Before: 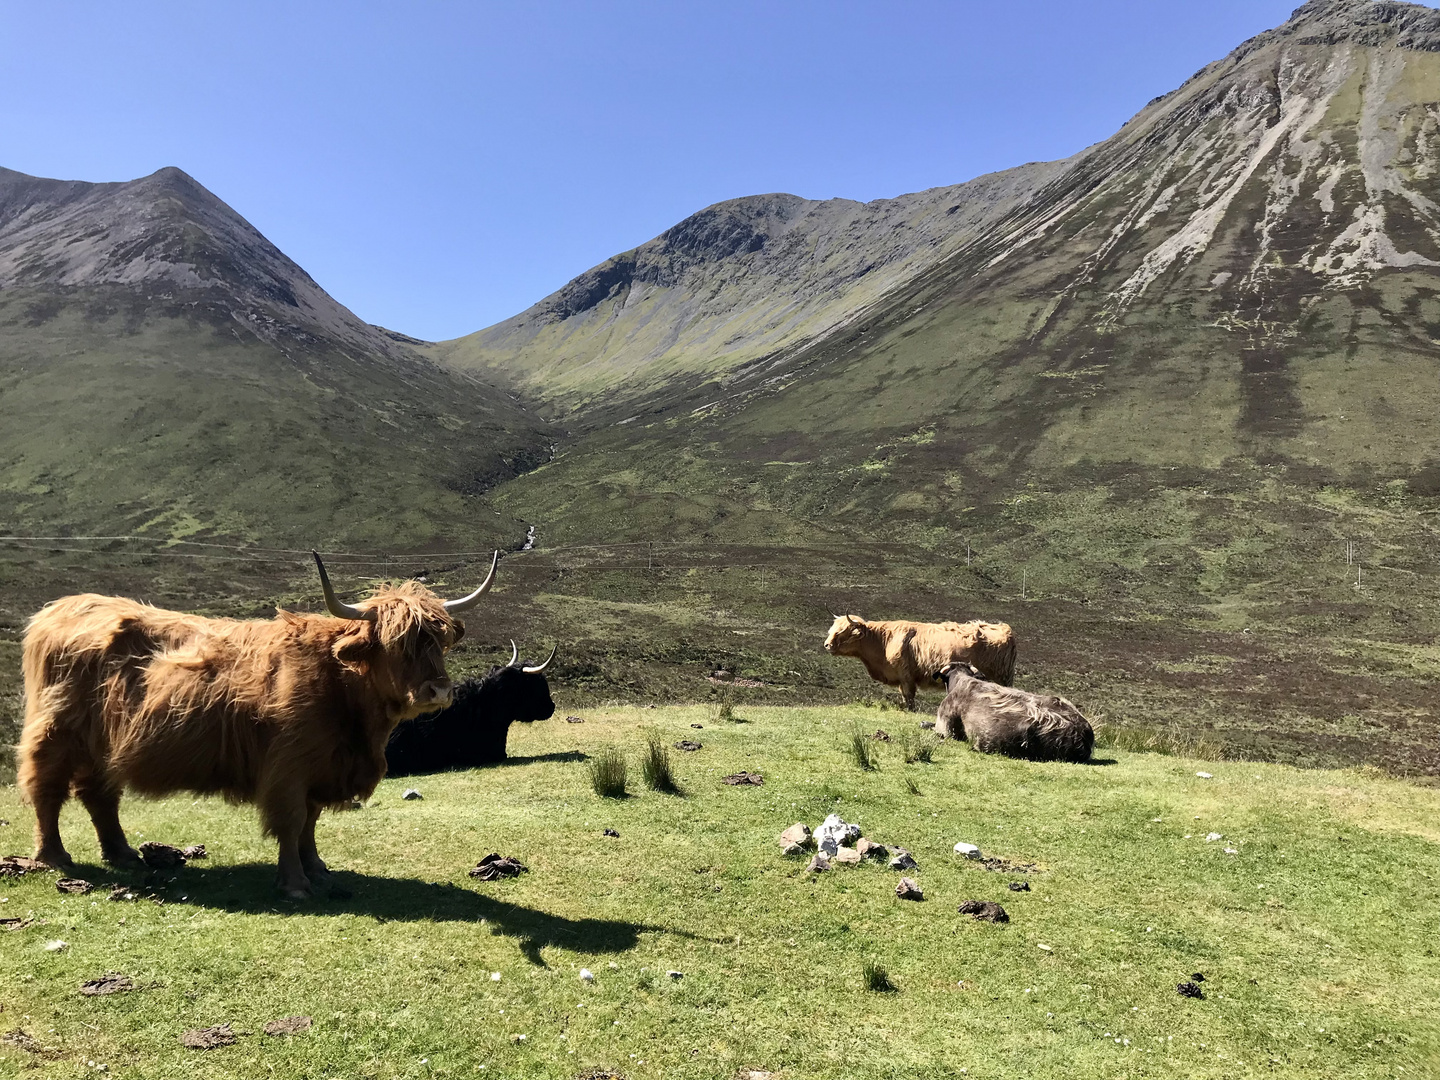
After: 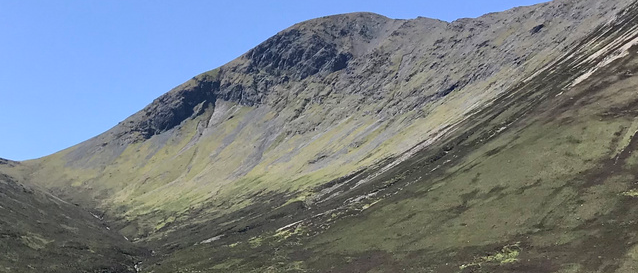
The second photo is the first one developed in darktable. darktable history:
crop: left 28.945%, top 16.782%, right 26.745%, bottom 57.937%
